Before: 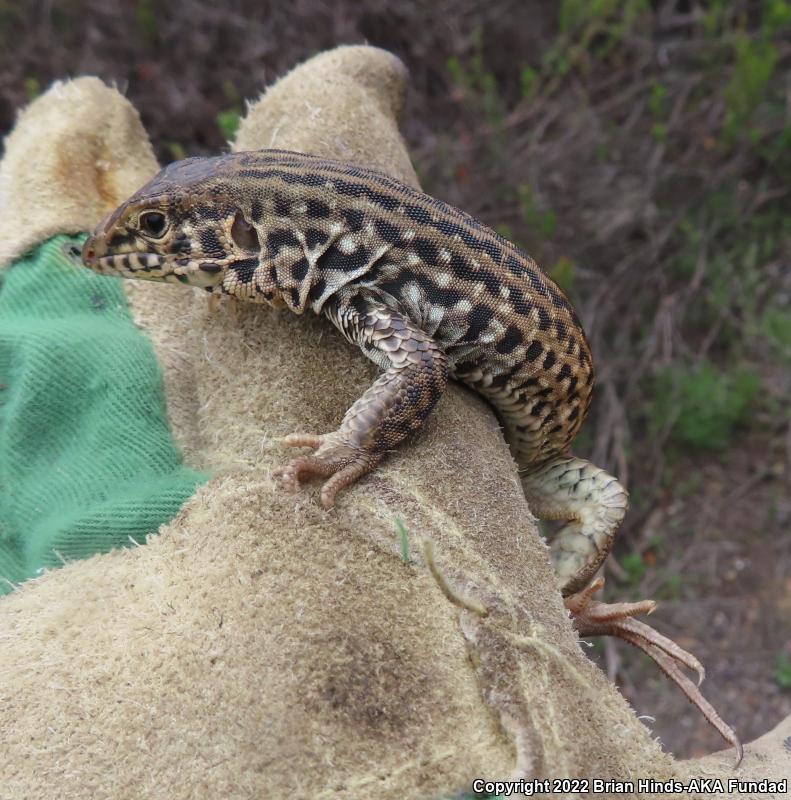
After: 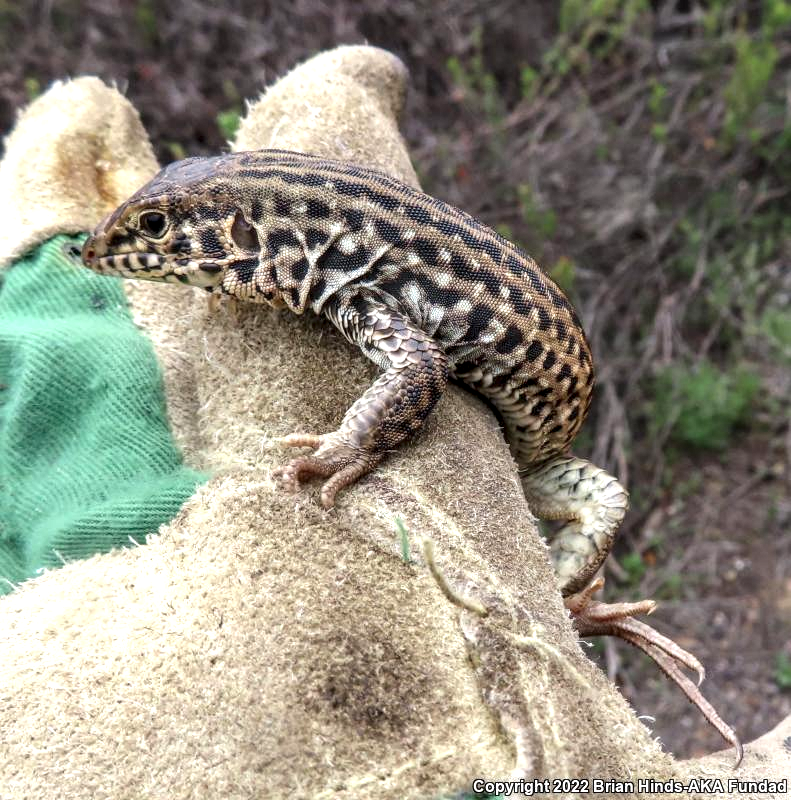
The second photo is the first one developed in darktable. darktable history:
local contrast: highlights 60%, shadows 63%, detail 160%
exposure: exposure 0.602 EV, compensate exposure bias true, compensate highlight preservation false
